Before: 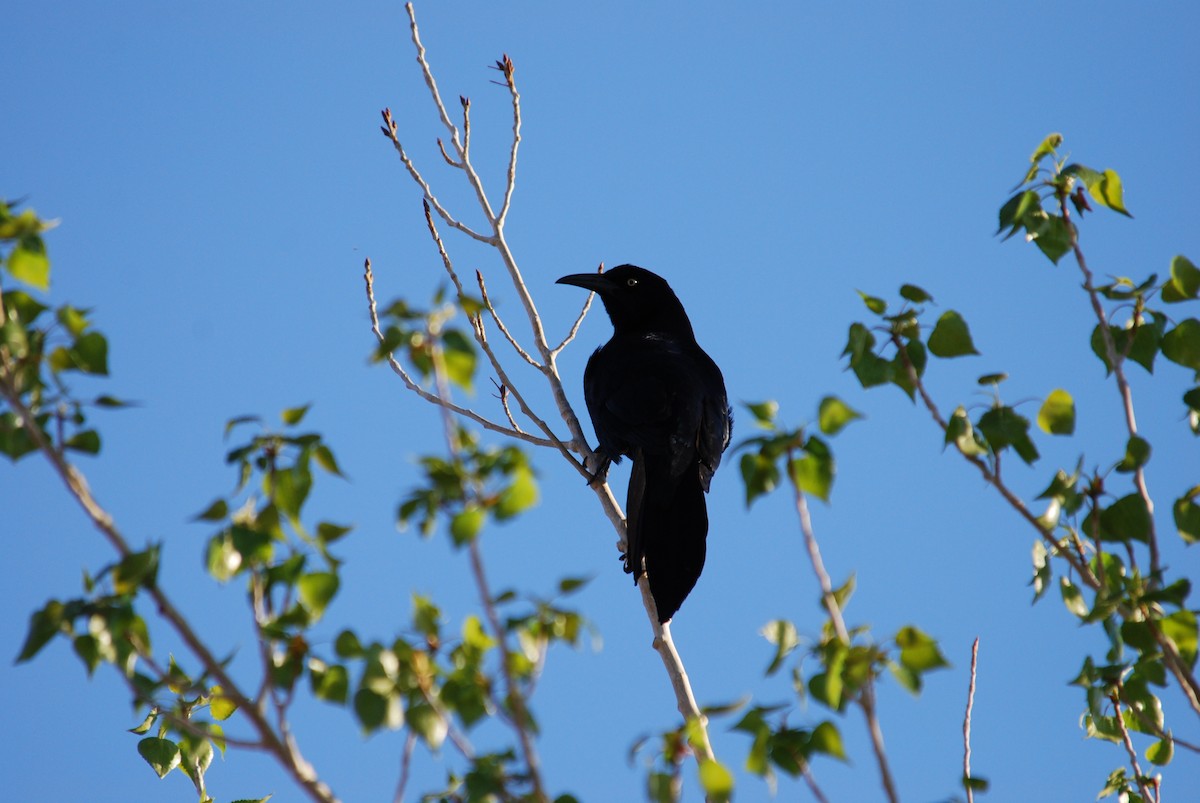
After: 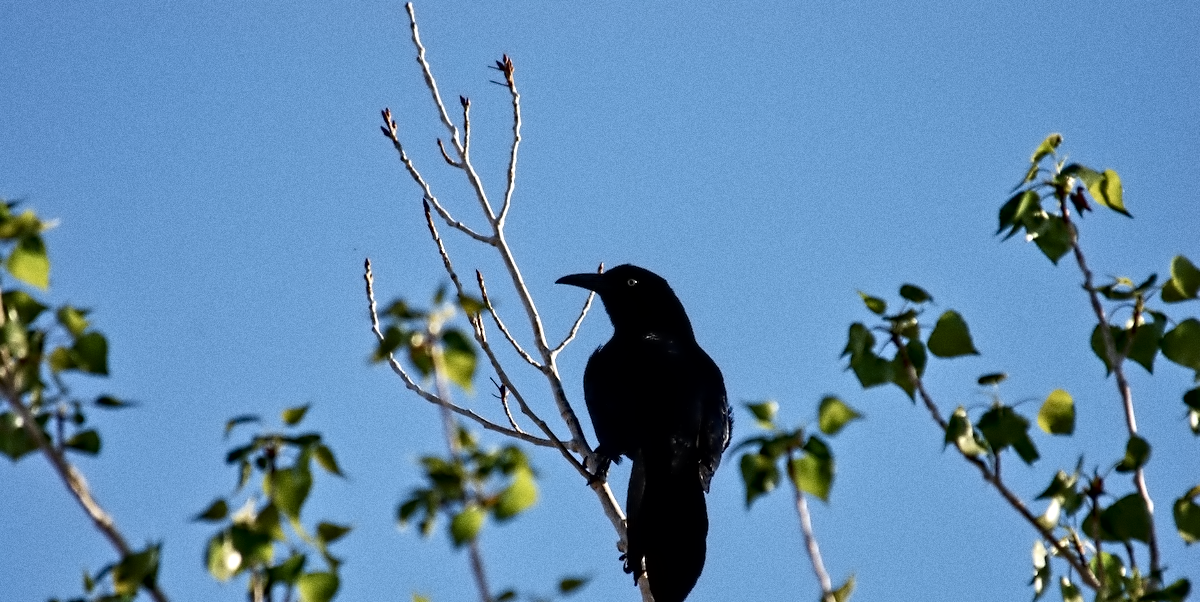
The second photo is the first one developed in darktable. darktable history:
contrast equalizer: octaves 7, y [[0.5, 0.542, 0.583, 0.625, 0.667, 0.708], [0.5 ×6], [0.5 ×6], [0, 0.033, 0.067, 0.1, 0.133, 0.167], [0, 0.05, 0.1, 0.15, 0.2, 0.25]]
crop: bottom 24.988%
grain: on, module defaults
local contrast: mode bilateral grid, contrast 20, coarseness 50, detail 132%, midtone range 0.2
contrast brightness saturation: saturation -0.1
